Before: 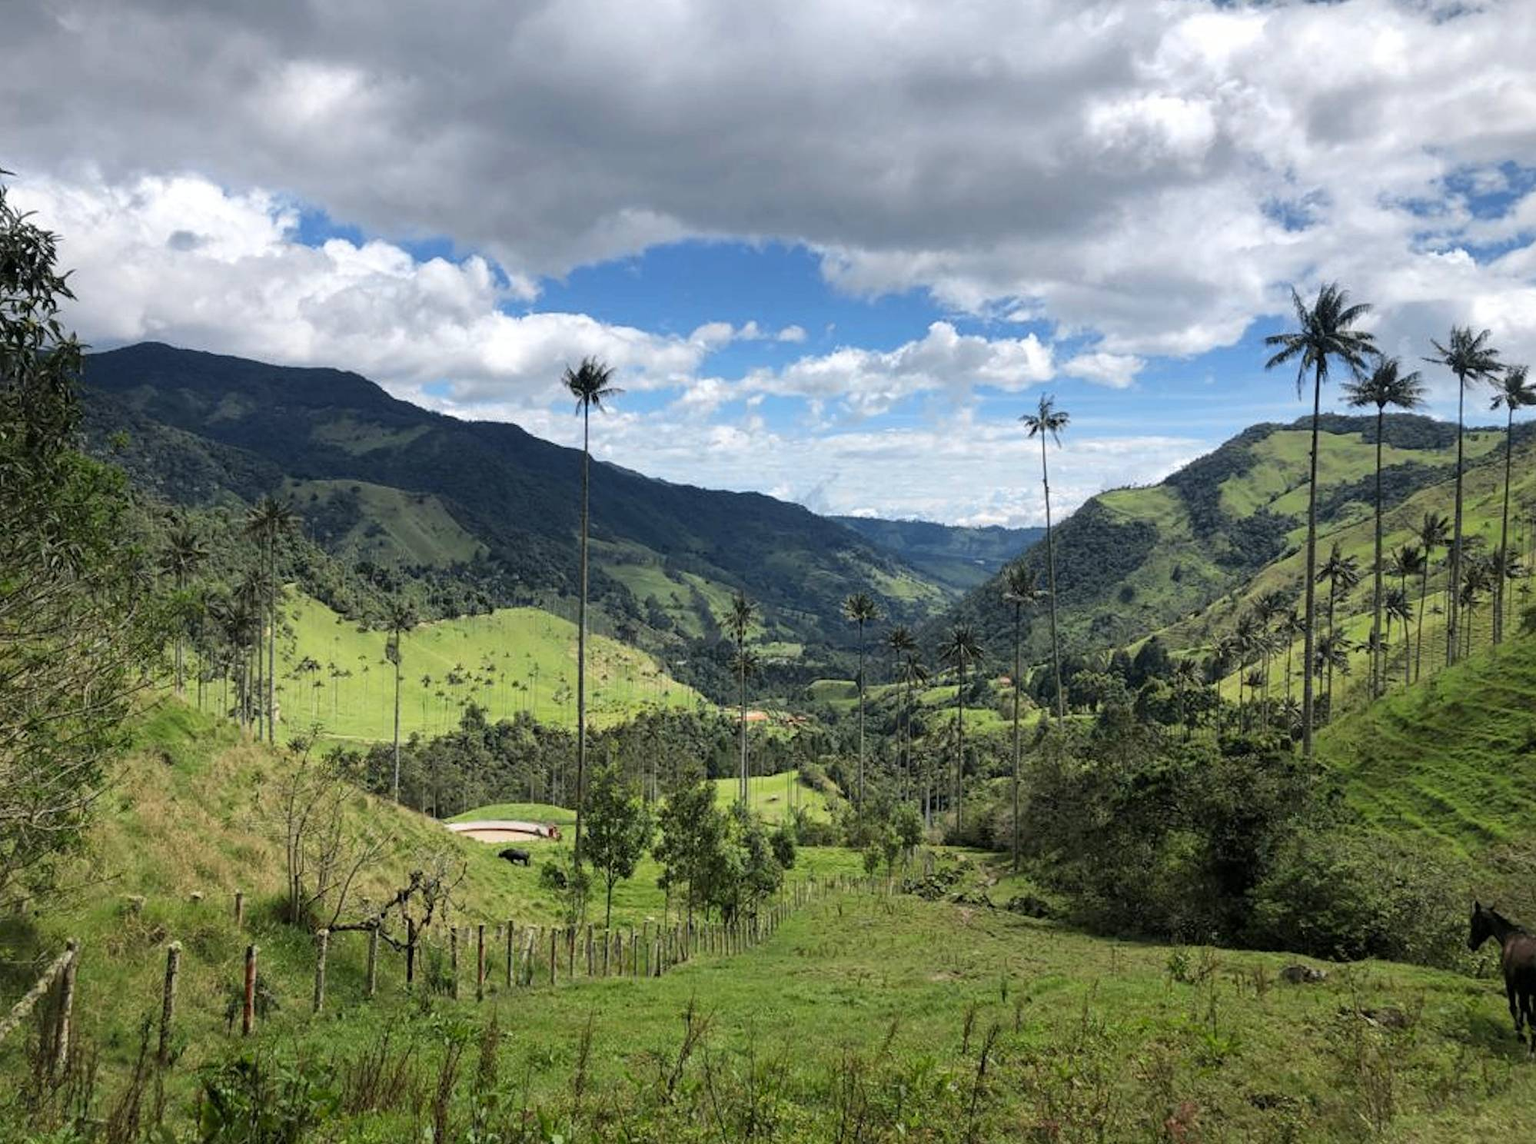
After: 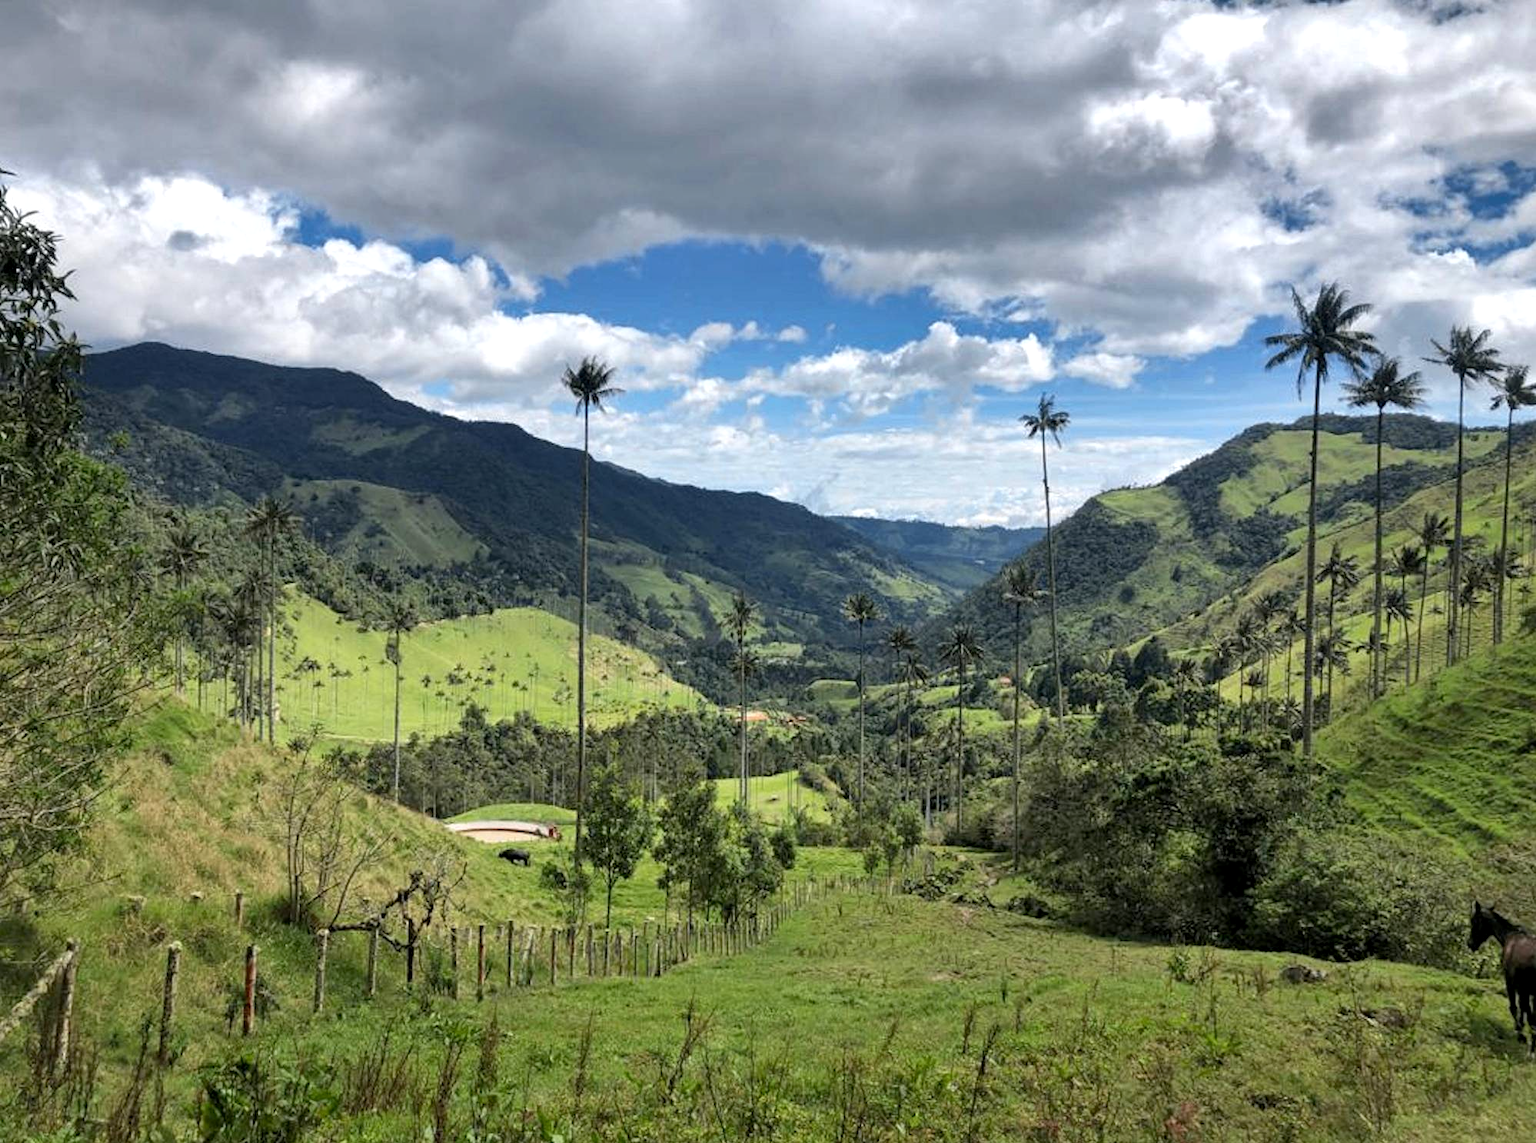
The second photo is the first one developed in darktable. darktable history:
shadows and highlights: soften with gaussian
exposure: black level correction 0.002, exposure 0.15 EV, compensate highlight preservation false
